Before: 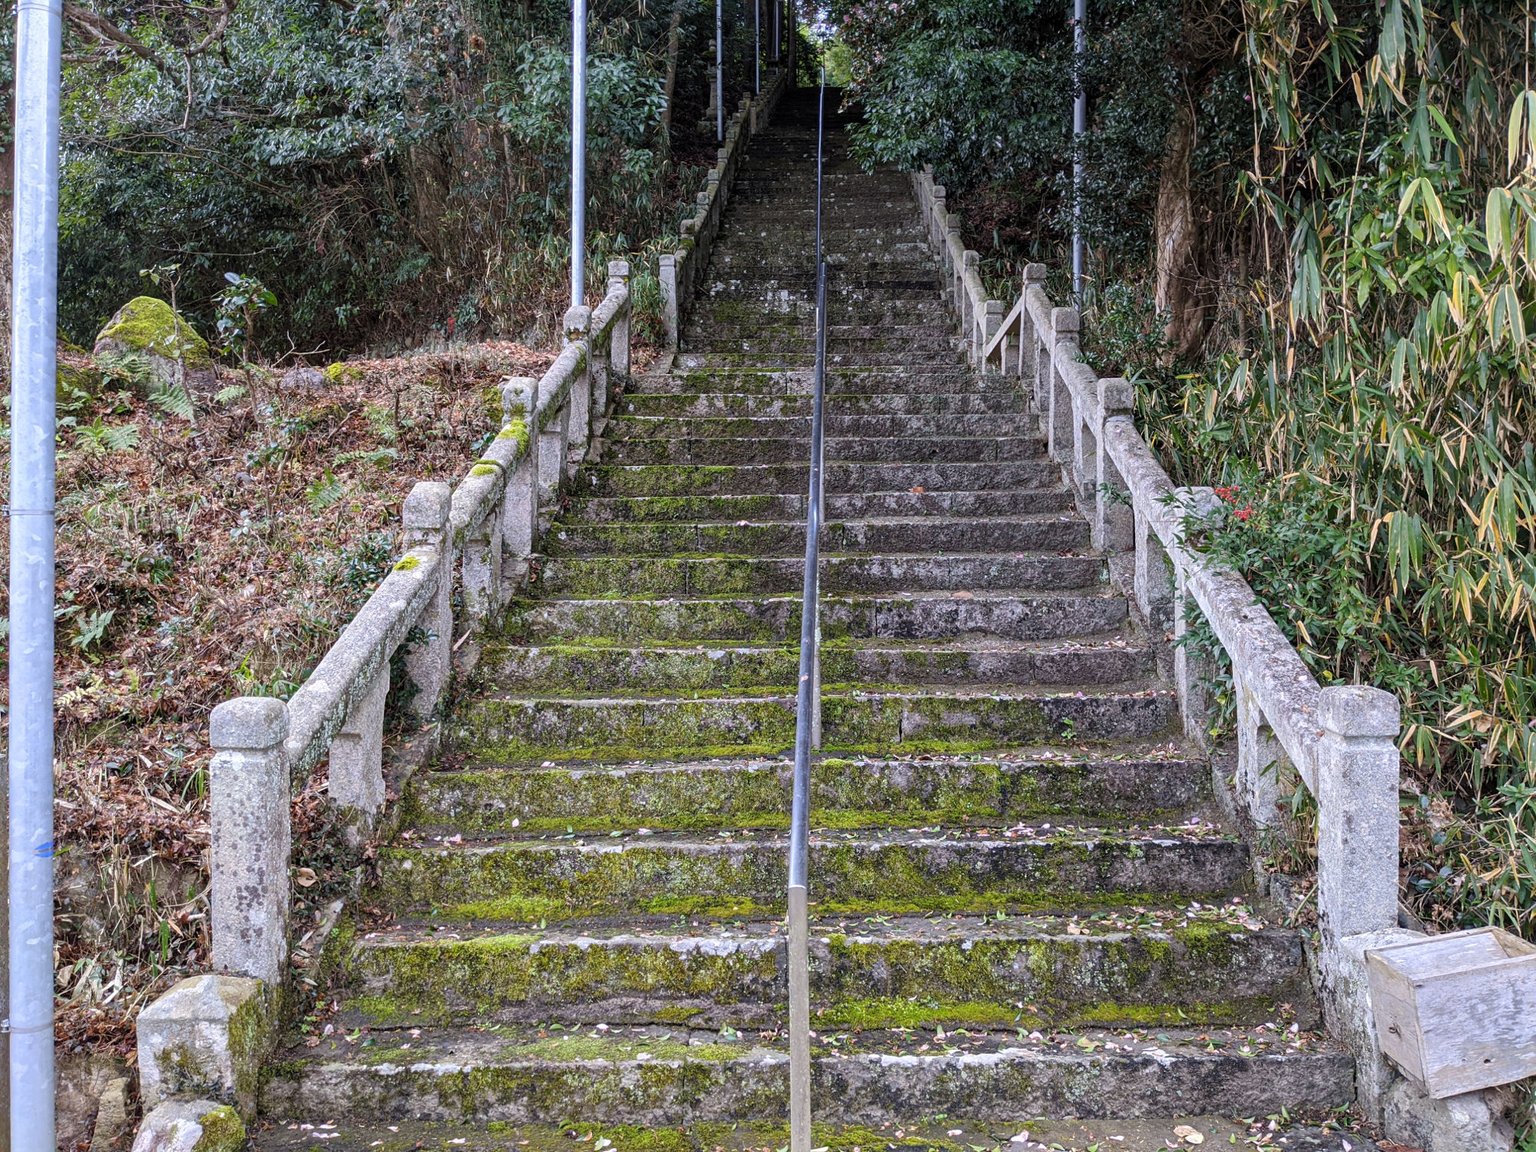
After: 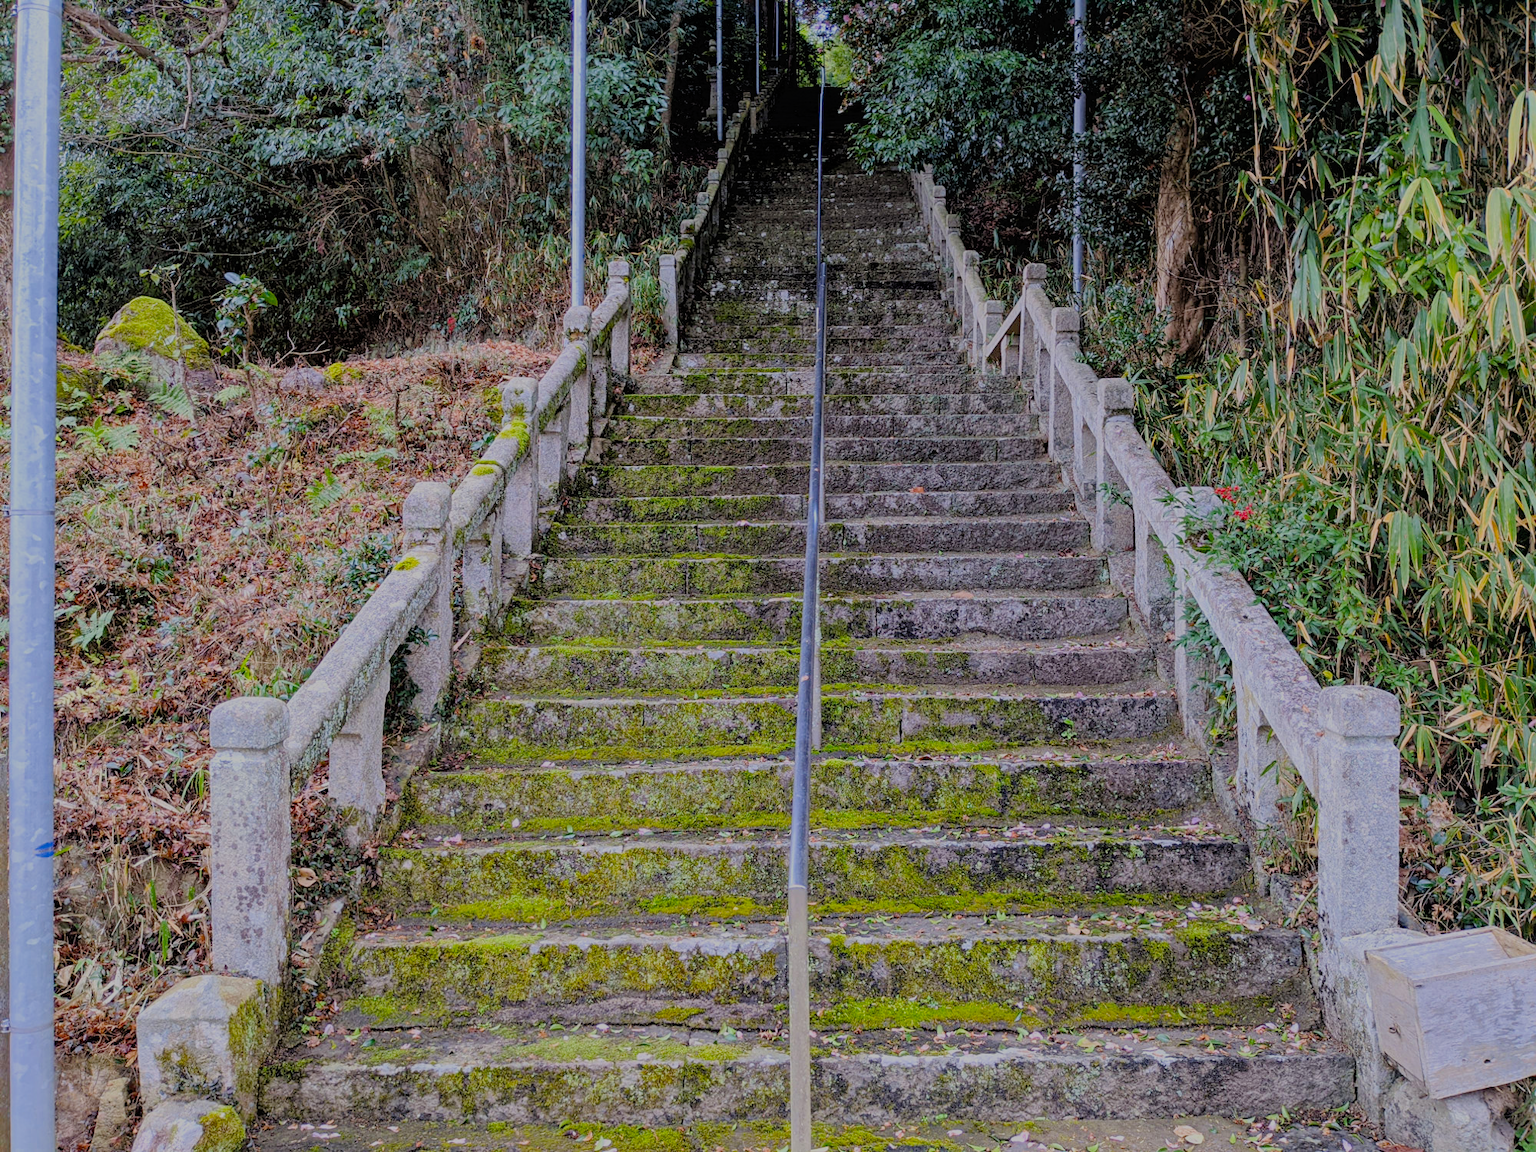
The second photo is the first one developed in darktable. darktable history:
filmic rgb: white relative exposure 8 EV, threshold 3 EV, hardness 2.44, latitude 10.07%, contrast 0.72, highlights saturation mix 10%, shadows ↔ highlights balance 1.38%, color science v4 (2020), enable highlight reconstruction true
exposure: black level correction 0.007, exposure 0.159 EV, compensate highlight preservation false
